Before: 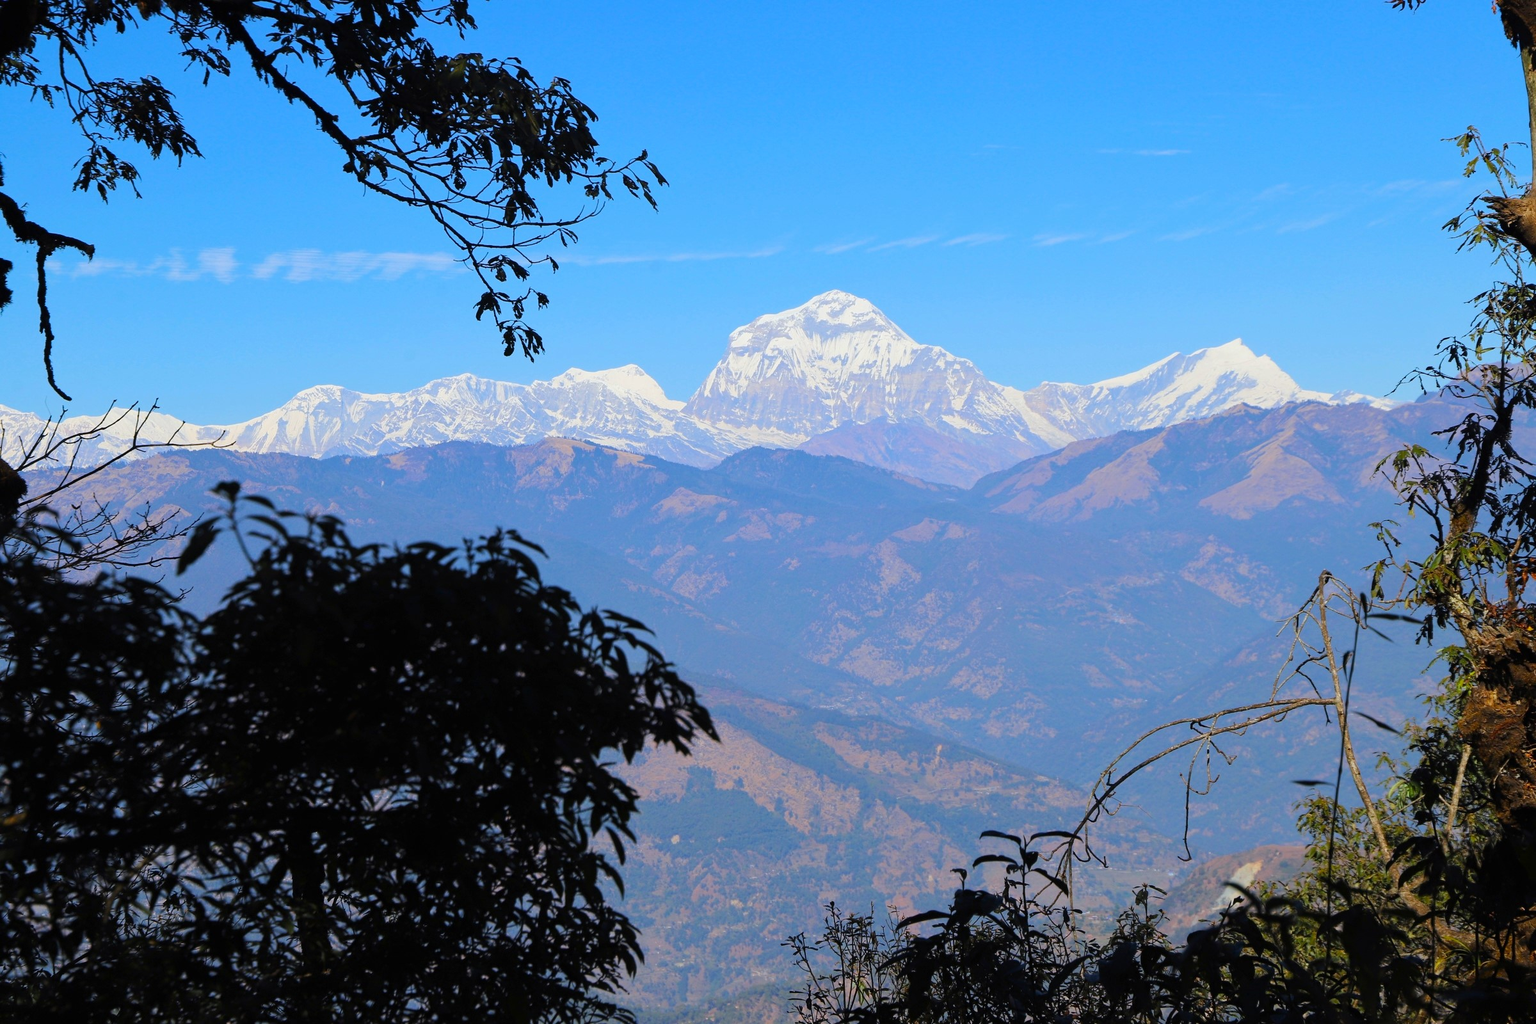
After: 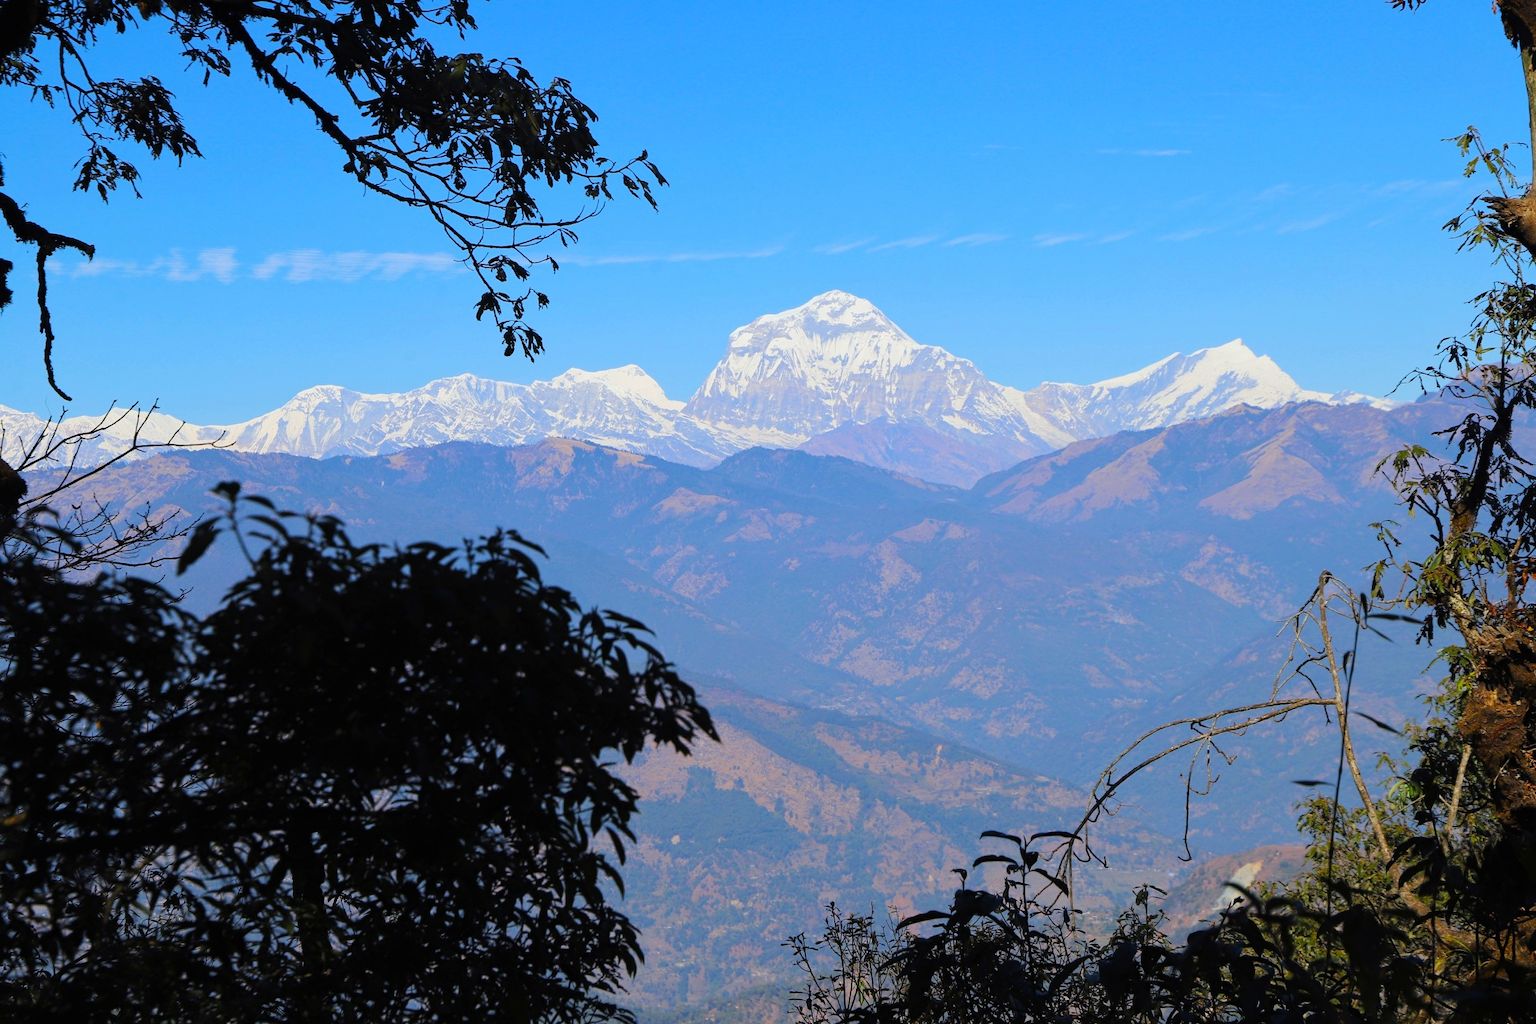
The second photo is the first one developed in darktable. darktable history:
color balance rgb: perceptual saturation grading › global saturation 0.849%
